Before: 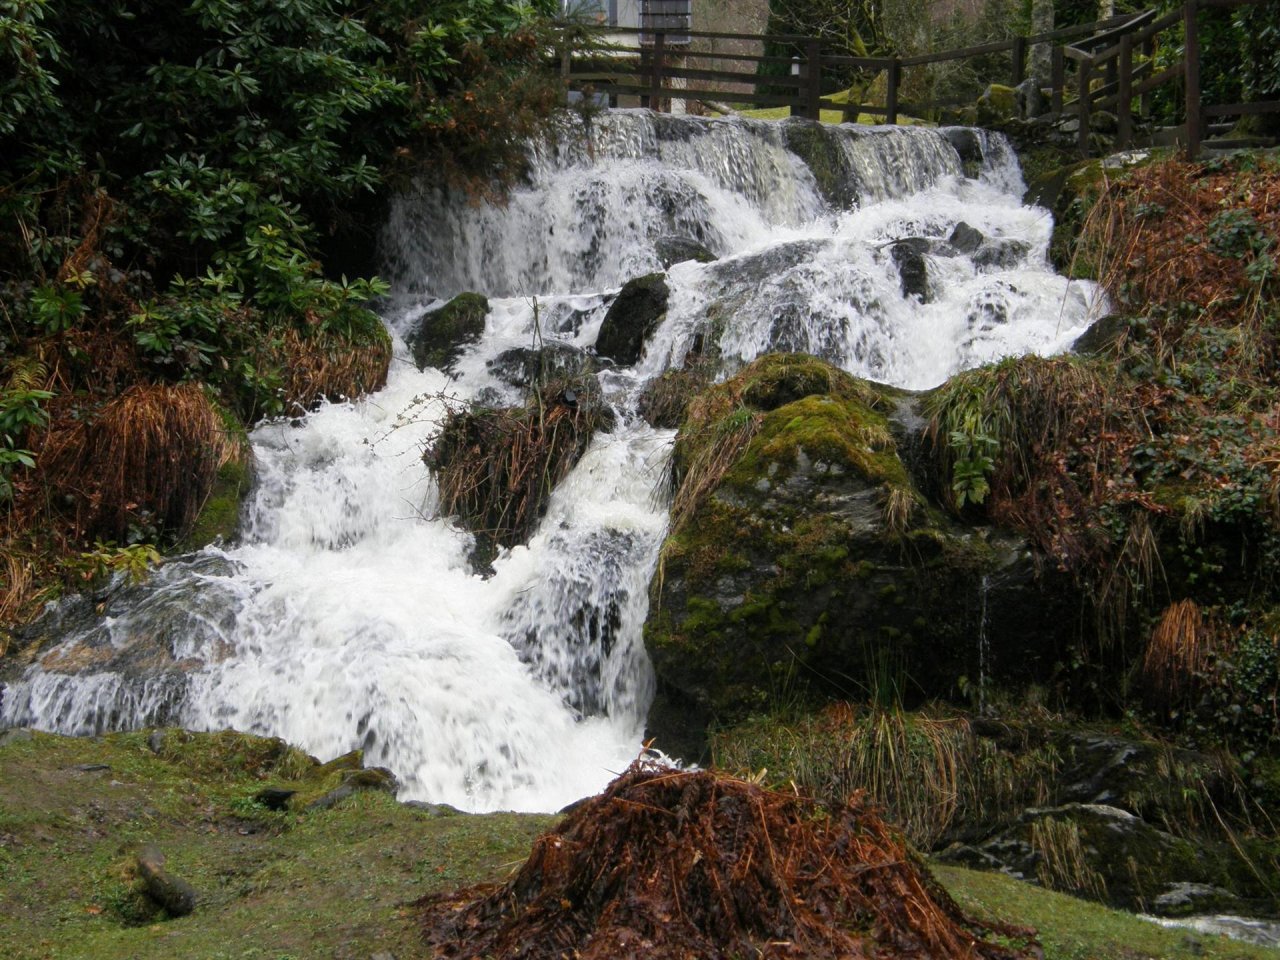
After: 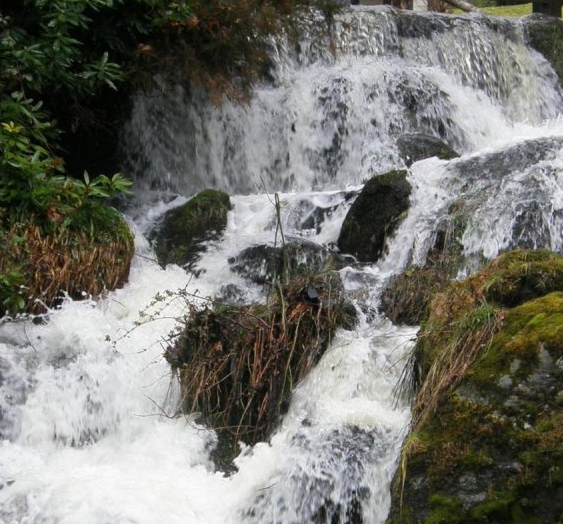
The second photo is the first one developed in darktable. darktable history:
crop: left 20.221%, top 10.781%, right 35.766%, bottom 34.575%
